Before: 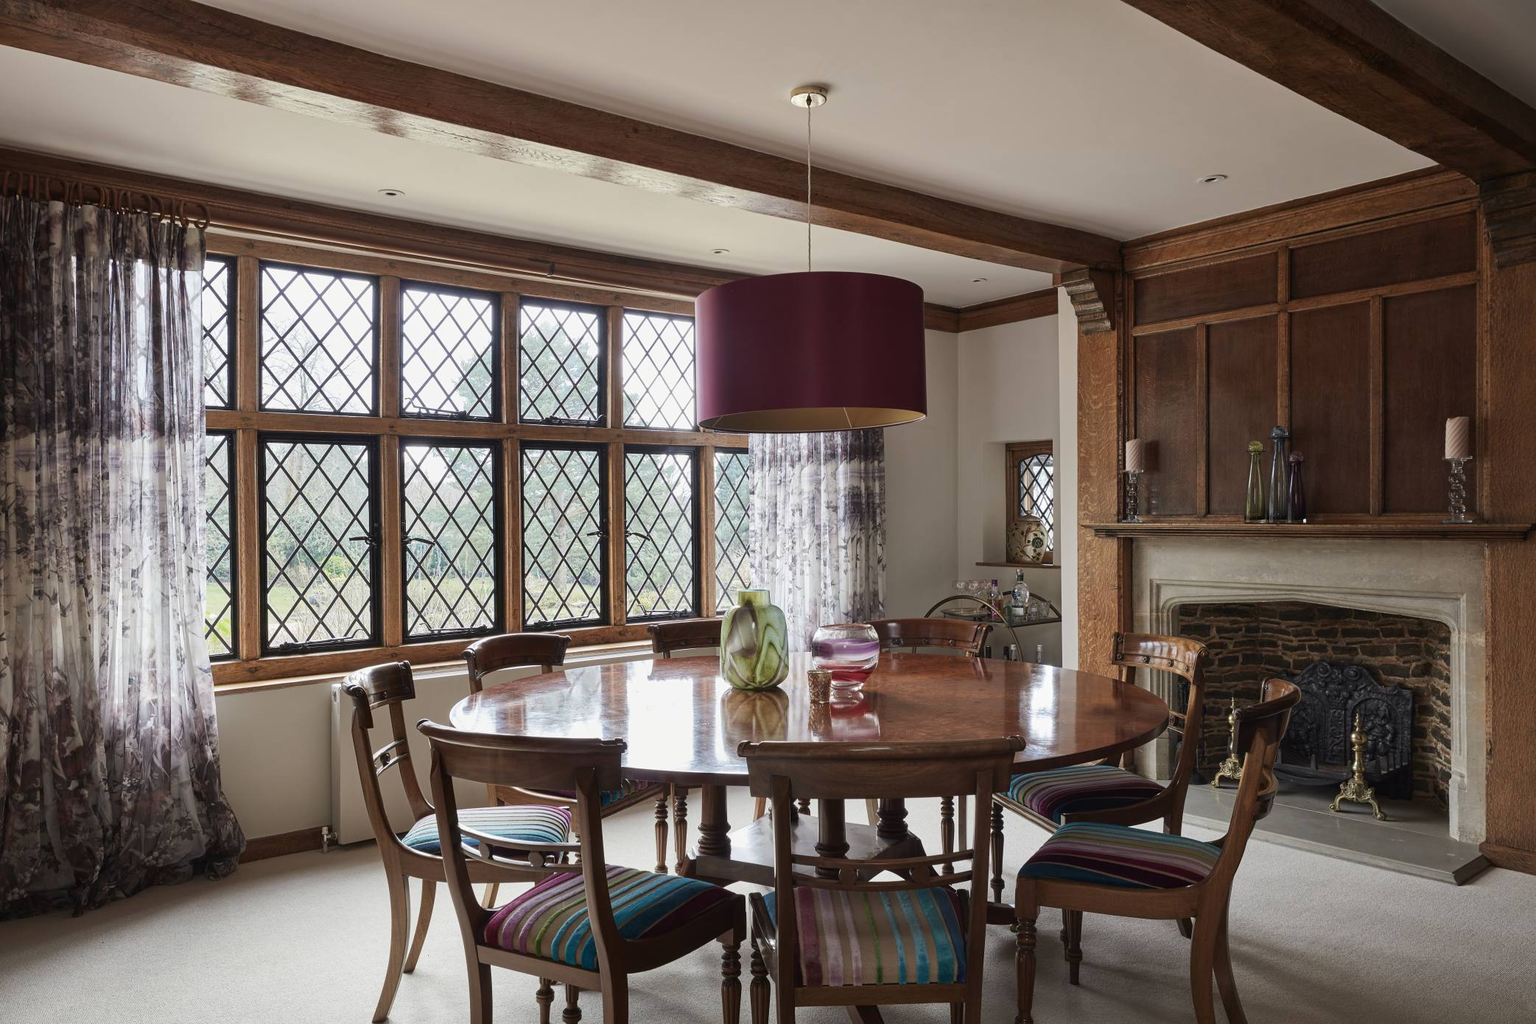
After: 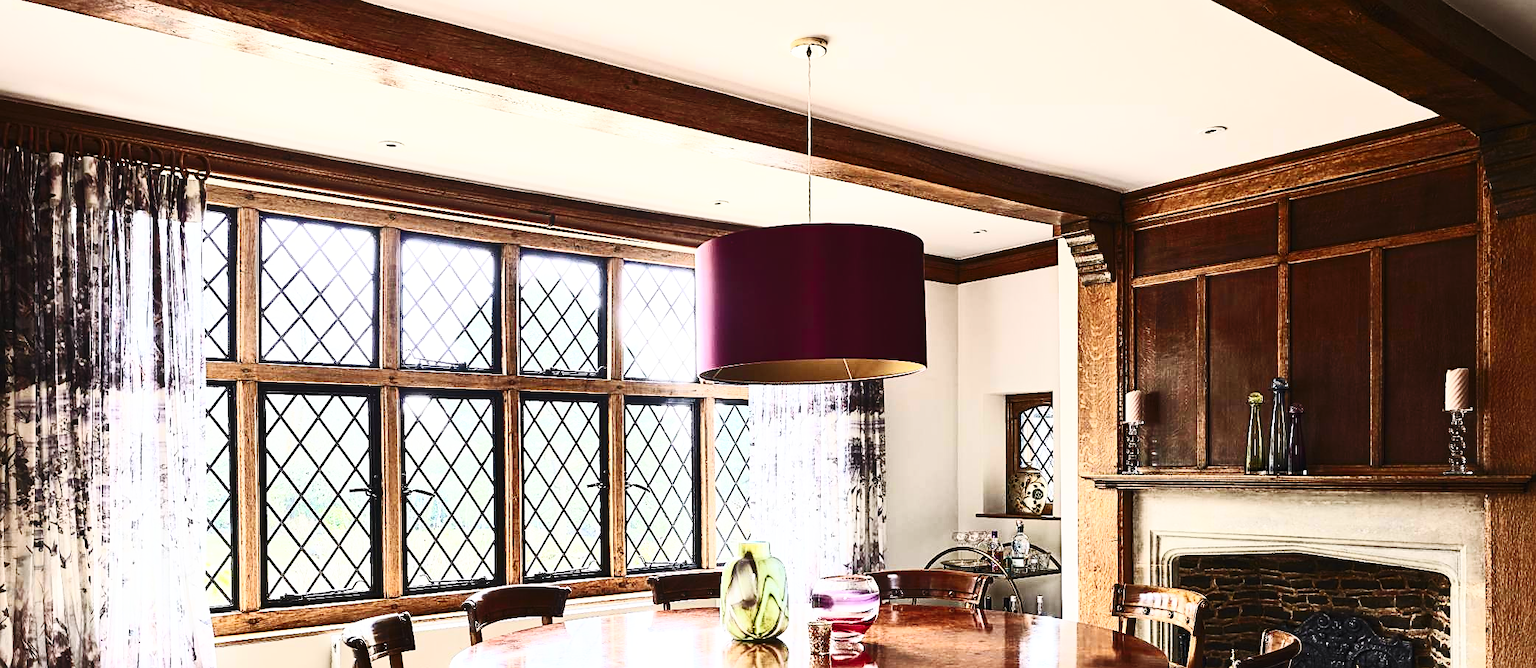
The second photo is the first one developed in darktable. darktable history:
sharpen: on, module defaults
base curve: curves: ch0 [(0, 0) (0.028, 0.03) (0.121, 0.232) (0.46, 0.748) (0.859, 0.968) (1, 1)], preserve colors none
contrast brightness saturation: contrast 0.63, brightness 0.329, saturation 0.142
crop and rotate: top 4.808%, bottom 29.816%
